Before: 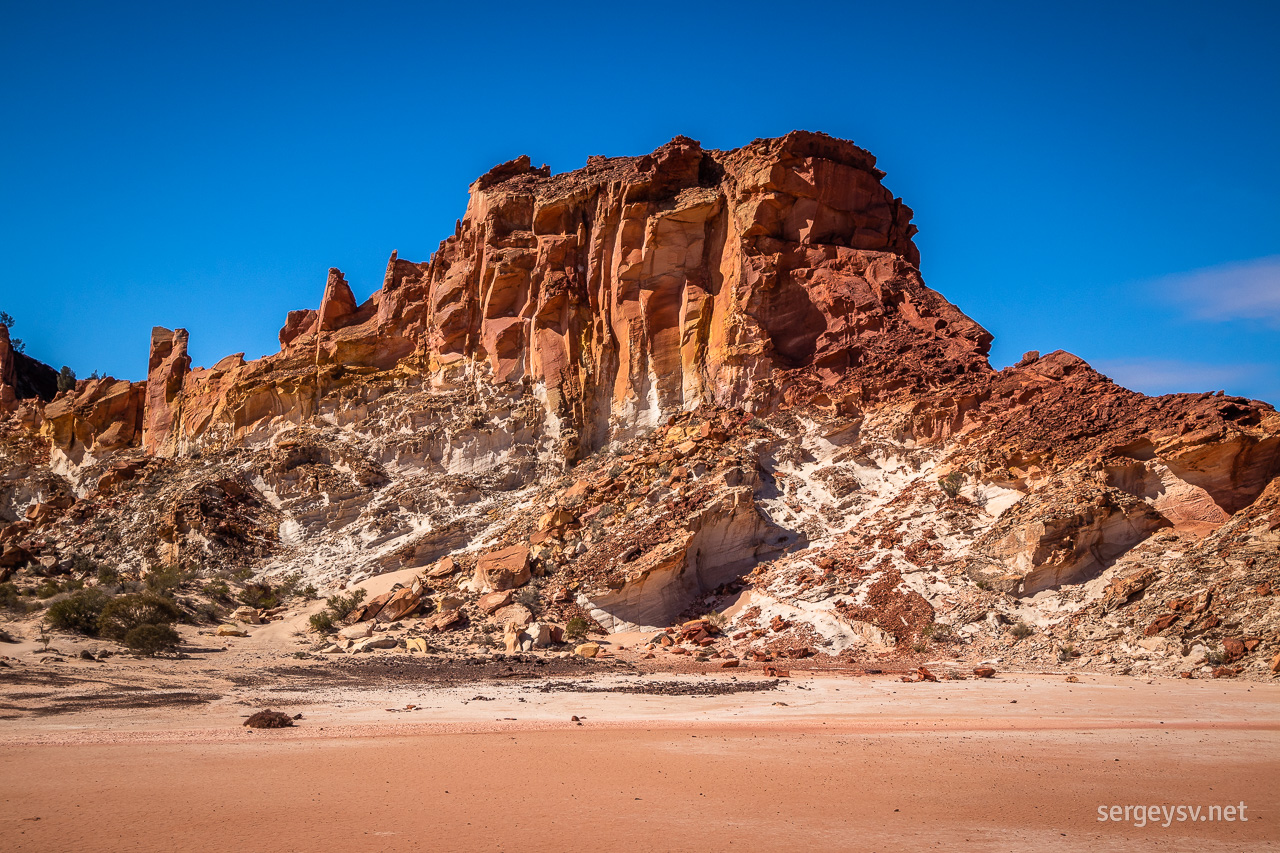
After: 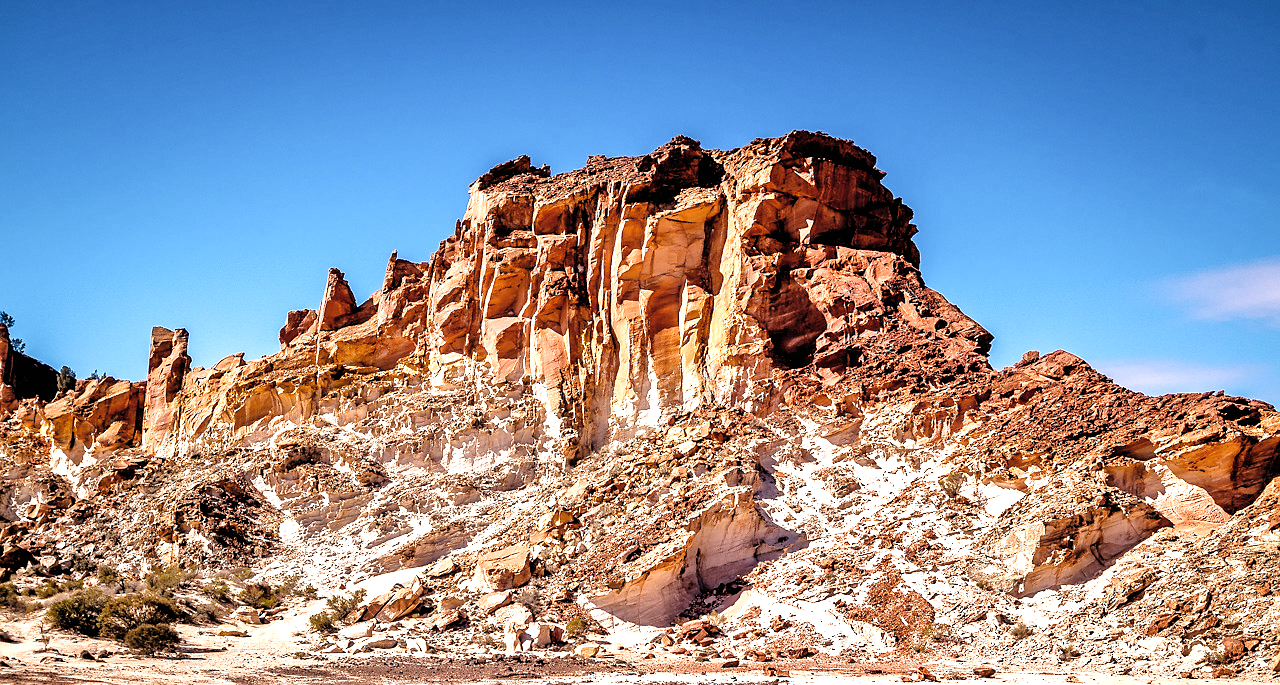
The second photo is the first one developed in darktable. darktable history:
levels: levels [0, 0.374, 0.749]
color correction: highlights a* 5.52, highlights b* 5.24, saturation 0.673
sharpen: radius 1.003, threshold 1.068
filmic rgb: black relative exposure -3.7 EV, white relative exposure 2.75 EV, dynamic range scaling -4.95%, hardness 3.04, add noise in highlights 0.002, preserve chrominance no, color science v3 (2019), use custom middle-gray values true, contrast in highlights soft
tone equalizer: -7 EV 0.154 EV, -6 EV 0.629 EV, -5 EV 1.16 EV, -4 EV 1.33 EV, -3 EV 1.15 EV, -2 EV 0.6 EV, -1 EV 0.164 EV
crop: bottom 19.628%
